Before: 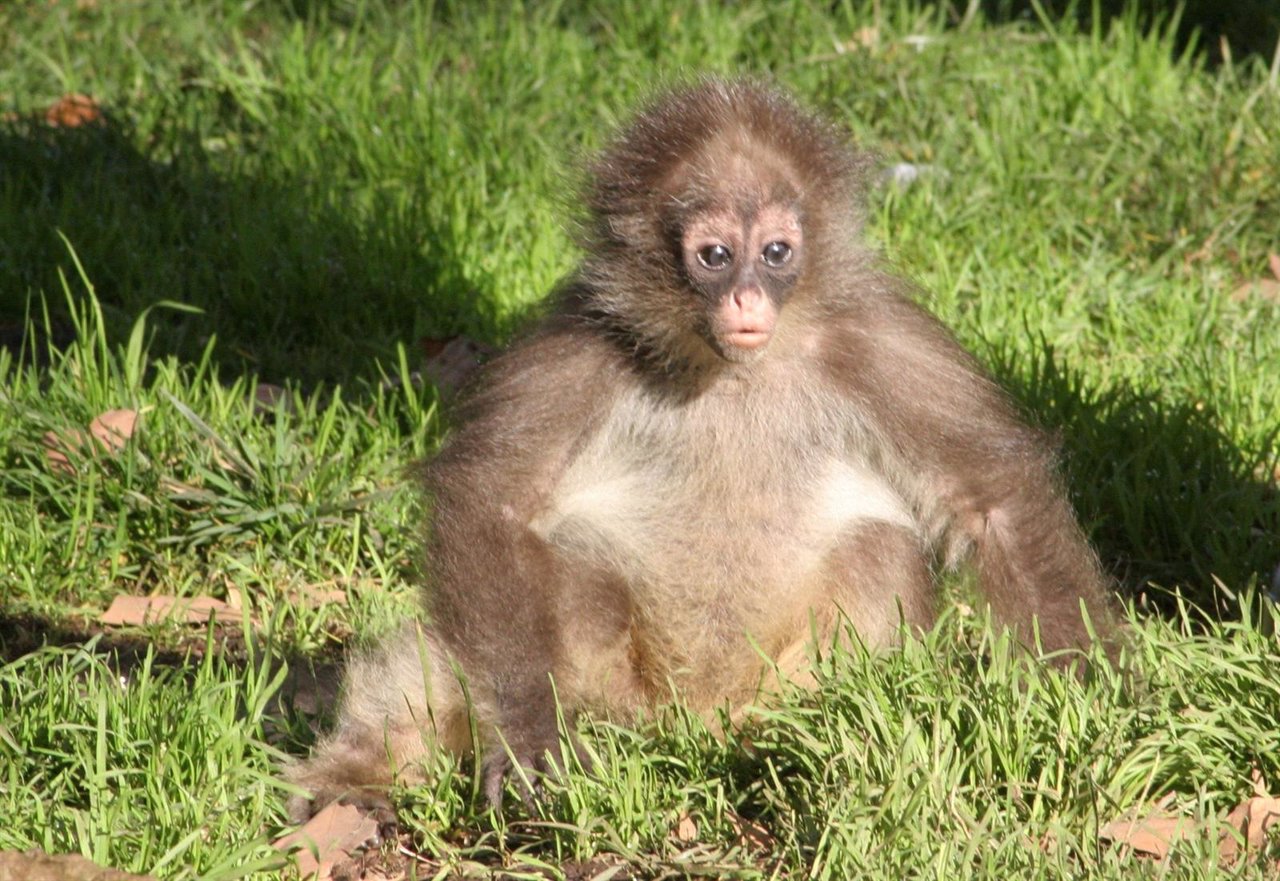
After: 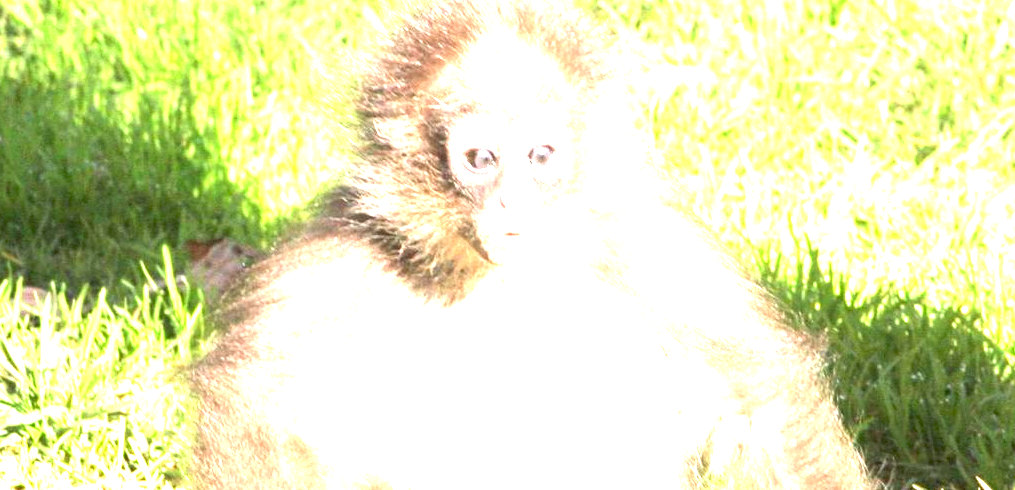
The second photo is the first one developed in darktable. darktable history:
exposure: exposure 2.945 EV, compensate exposure bias true, compensate highlight preservation false
crop: left 18.377%, top 11.119%, right 2.317%, bottom 33.248%
